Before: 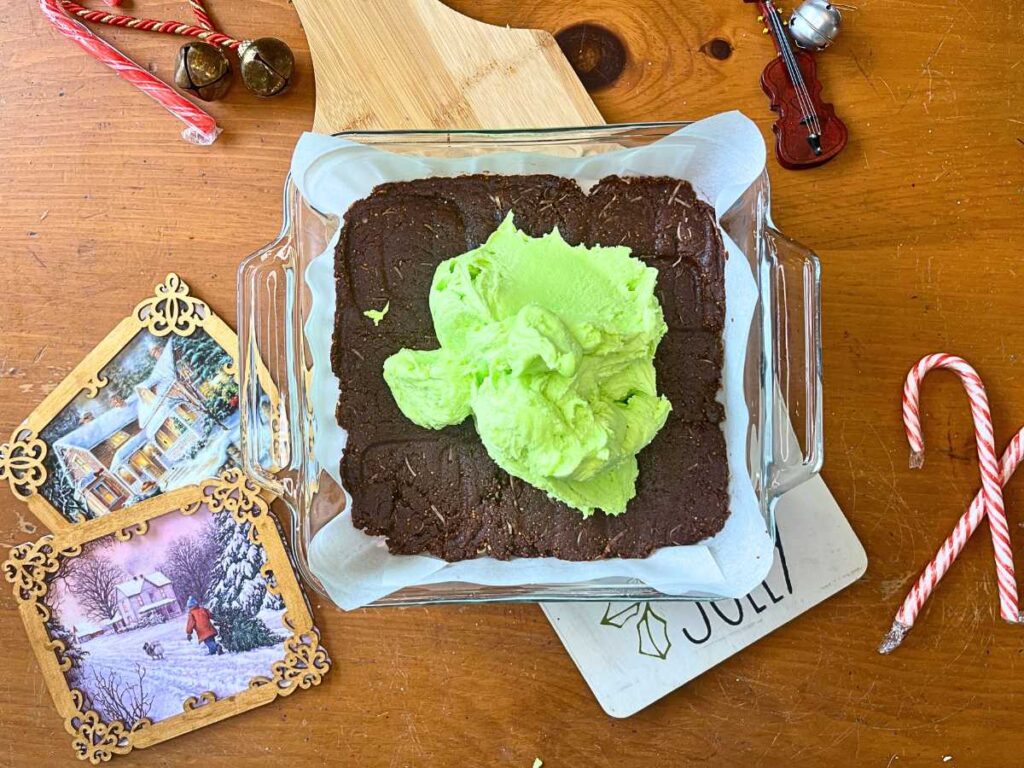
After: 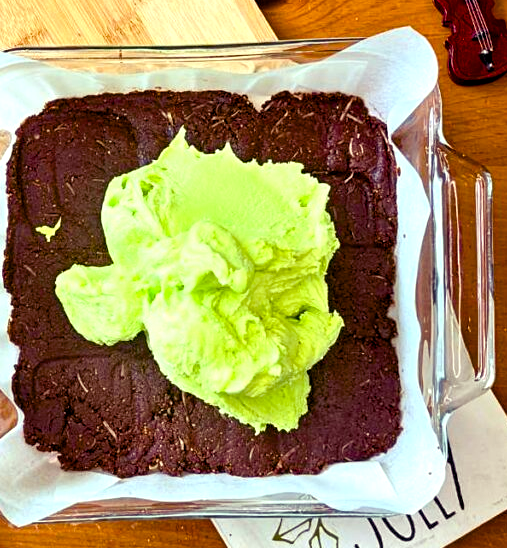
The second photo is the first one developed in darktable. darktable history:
color balance rgb: shadows lift › luminance -21.66%, shadows lift › chroma 8.98%, shadows lift › hue 283.37°, power › chroma 1.55%, power › hue 25.59°, highlights gain › luminance 6.08%, highlights gain › chroma 2.55%, highlights gain › hue 90°, global offset › luminance -0.87%, perceptual saturation grading › global saturation 27.49%, perceptual saturation grading › highlights -28.39%, perceptual saturation grading › mid-tones 15.22%, perceptual saturation grading › shadows 33.98%, perceptual brilliance grading › highlights 10%, perceptual brilliance grading › mid-tones 5%
crop: left 32.075%, top 10.976%, right 18.355%, bottom 17.596%
